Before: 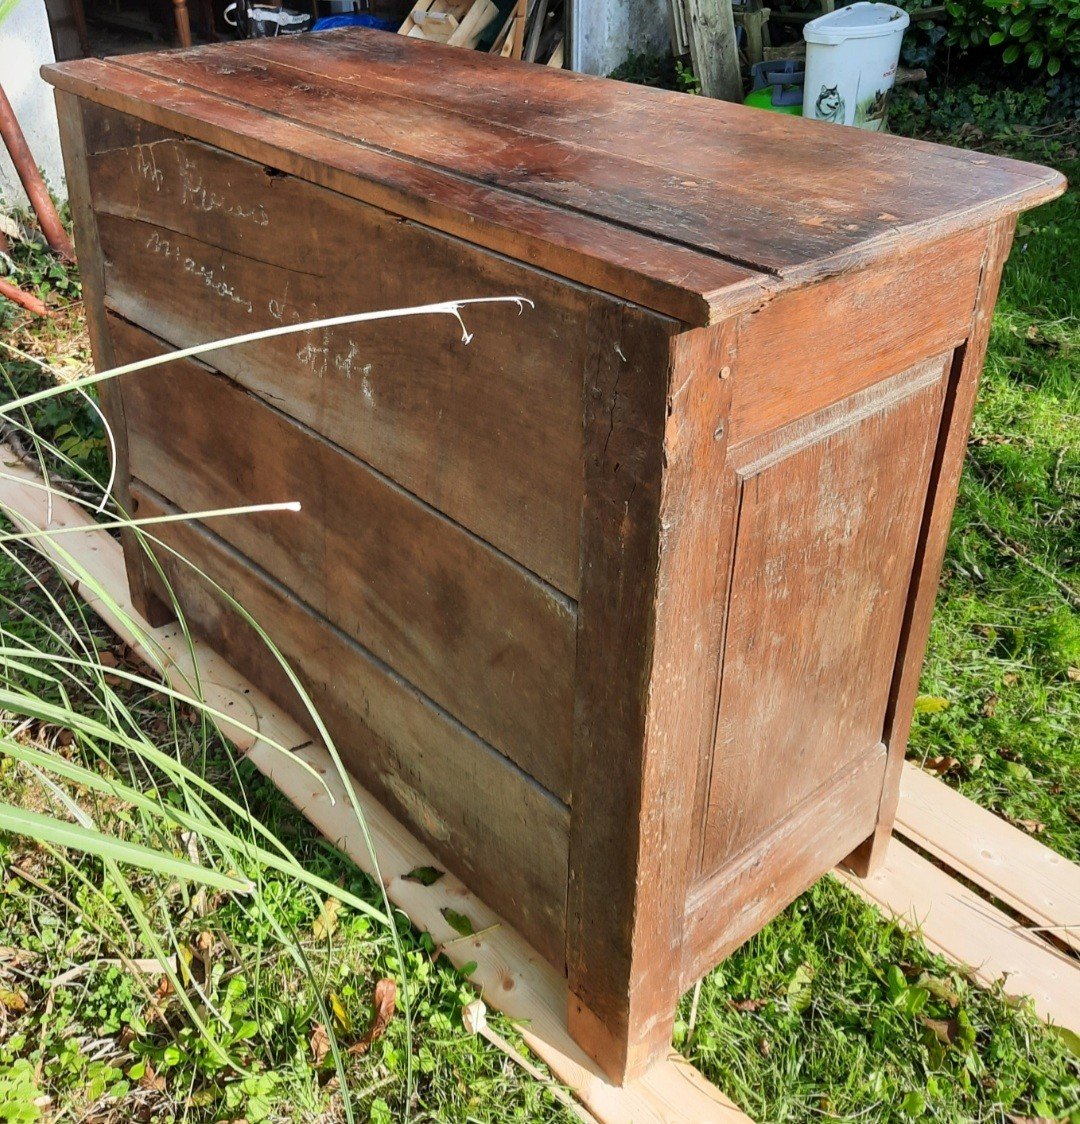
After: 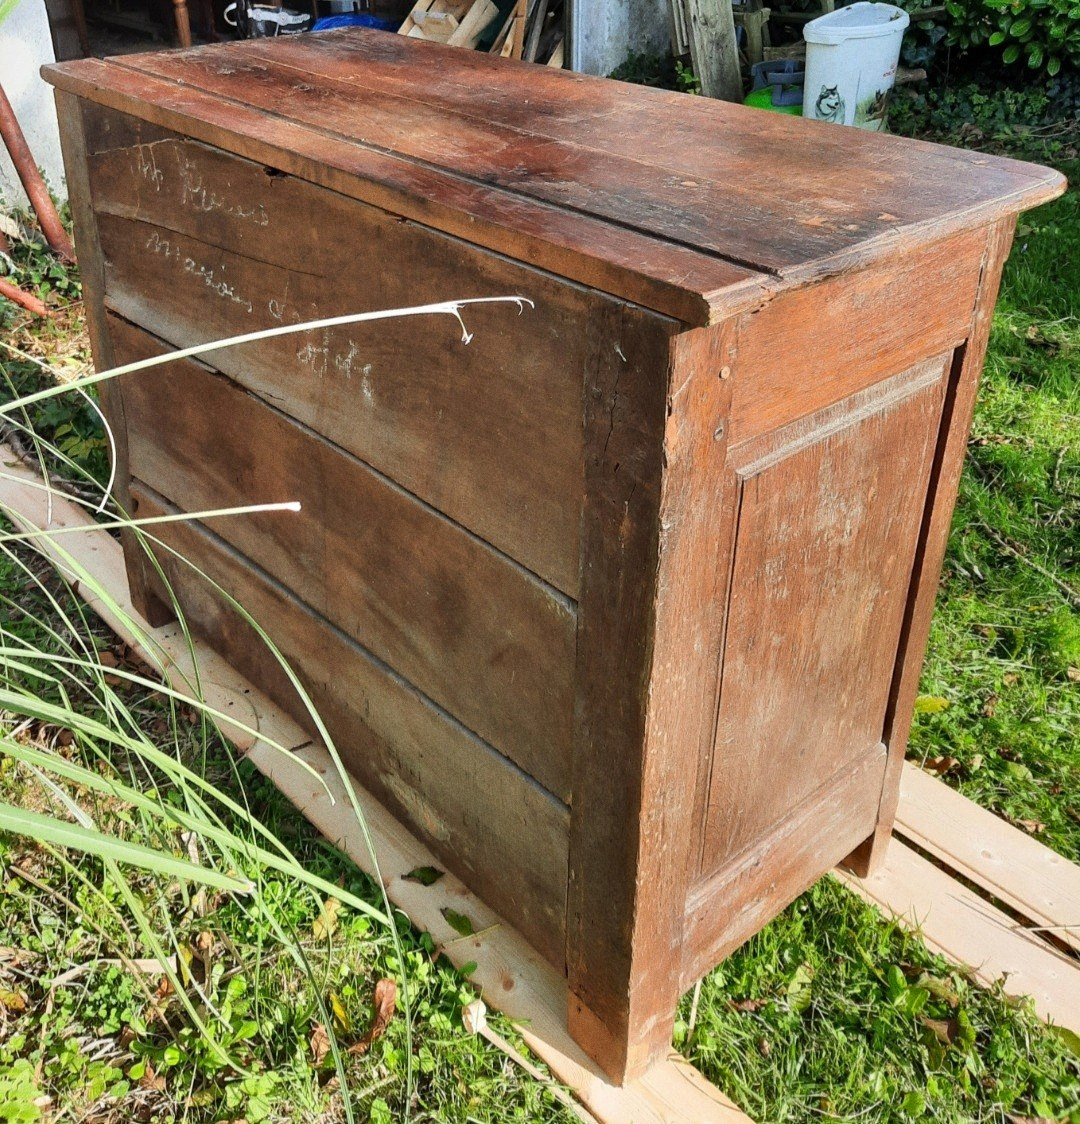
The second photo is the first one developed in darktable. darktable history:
grain: coarseness 0.09 ISO
shadows and highlights: white point adjustment 0.05, highlights color adjustment 55.9%, soften with gaussian
